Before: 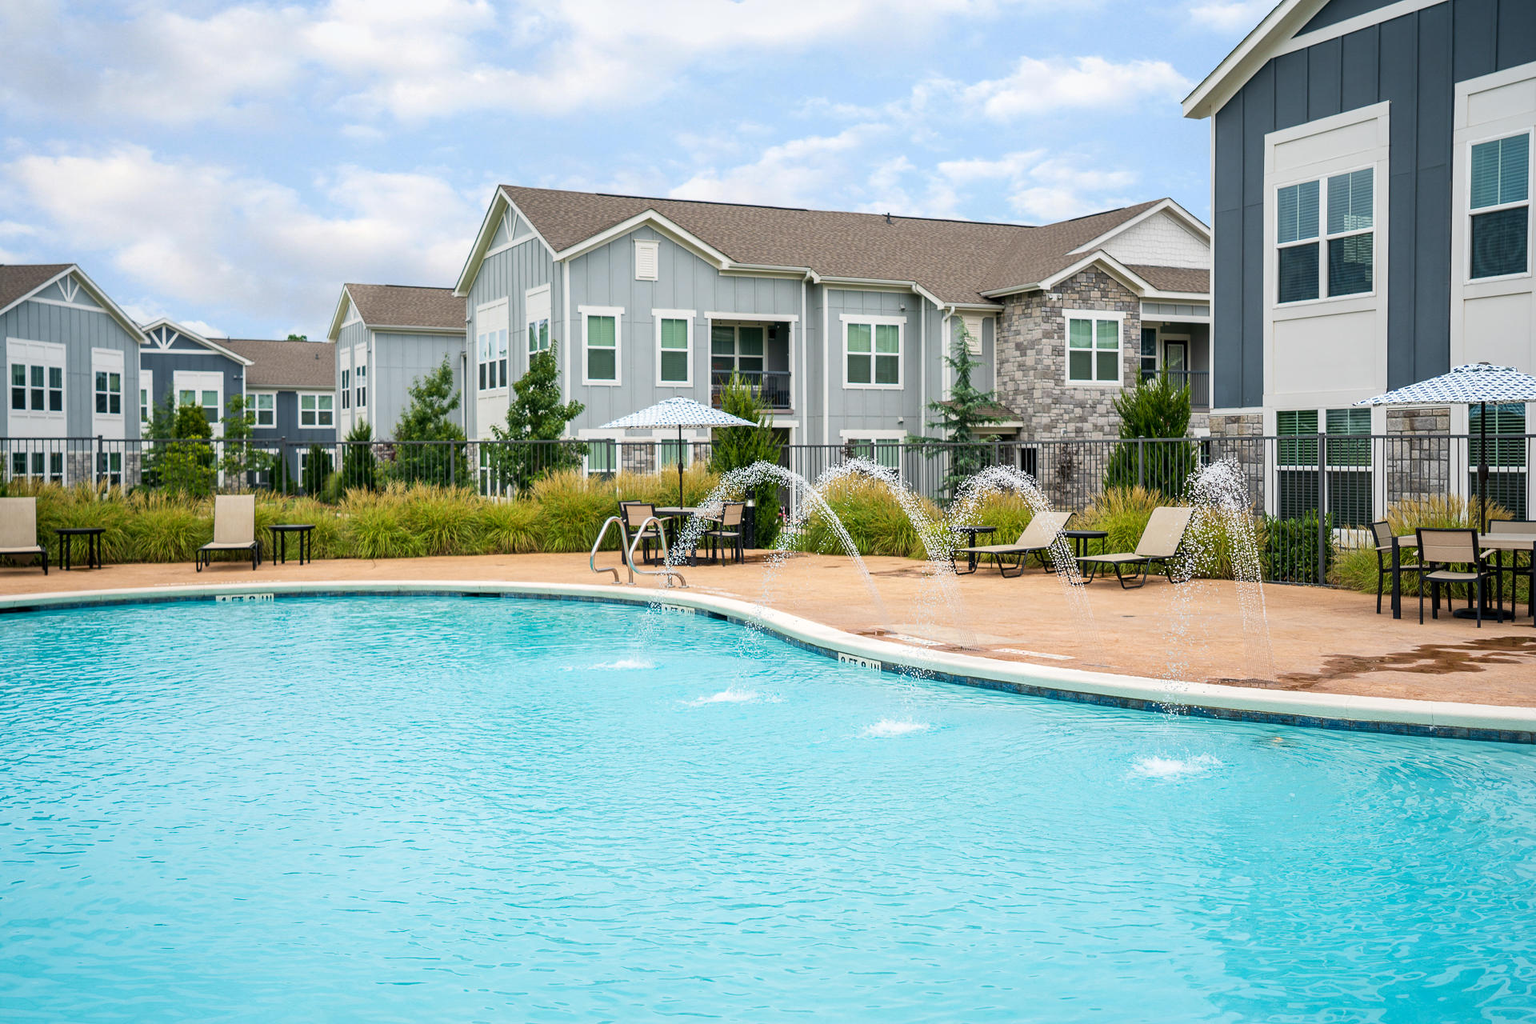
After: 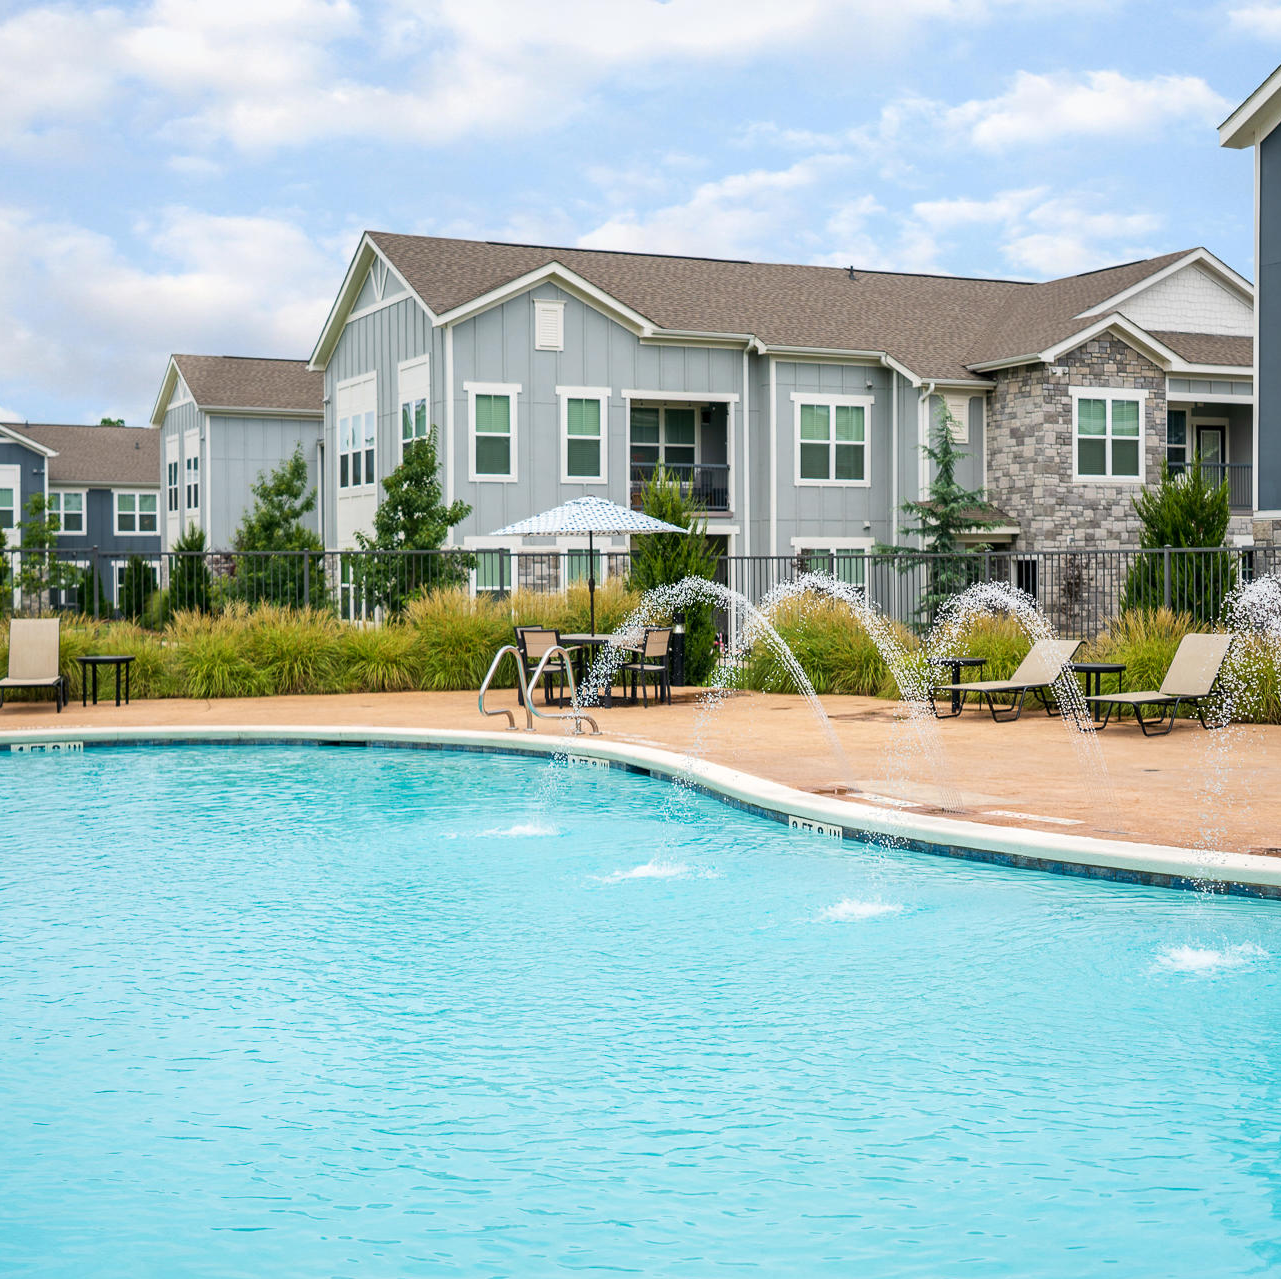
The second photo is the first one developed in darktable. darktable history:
crop and rotate: left 13.528%, right 19.729%
